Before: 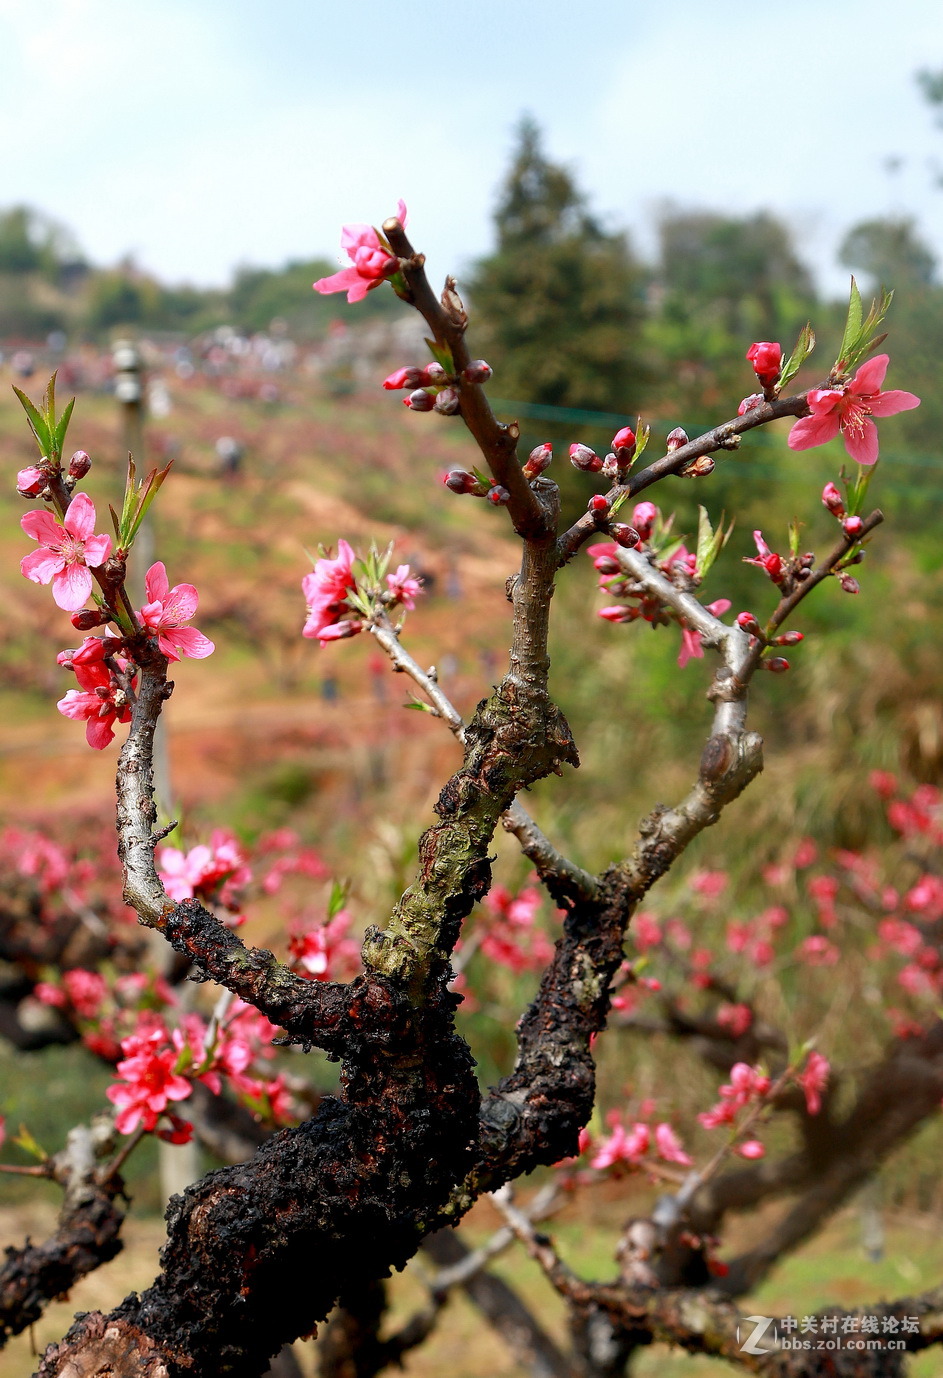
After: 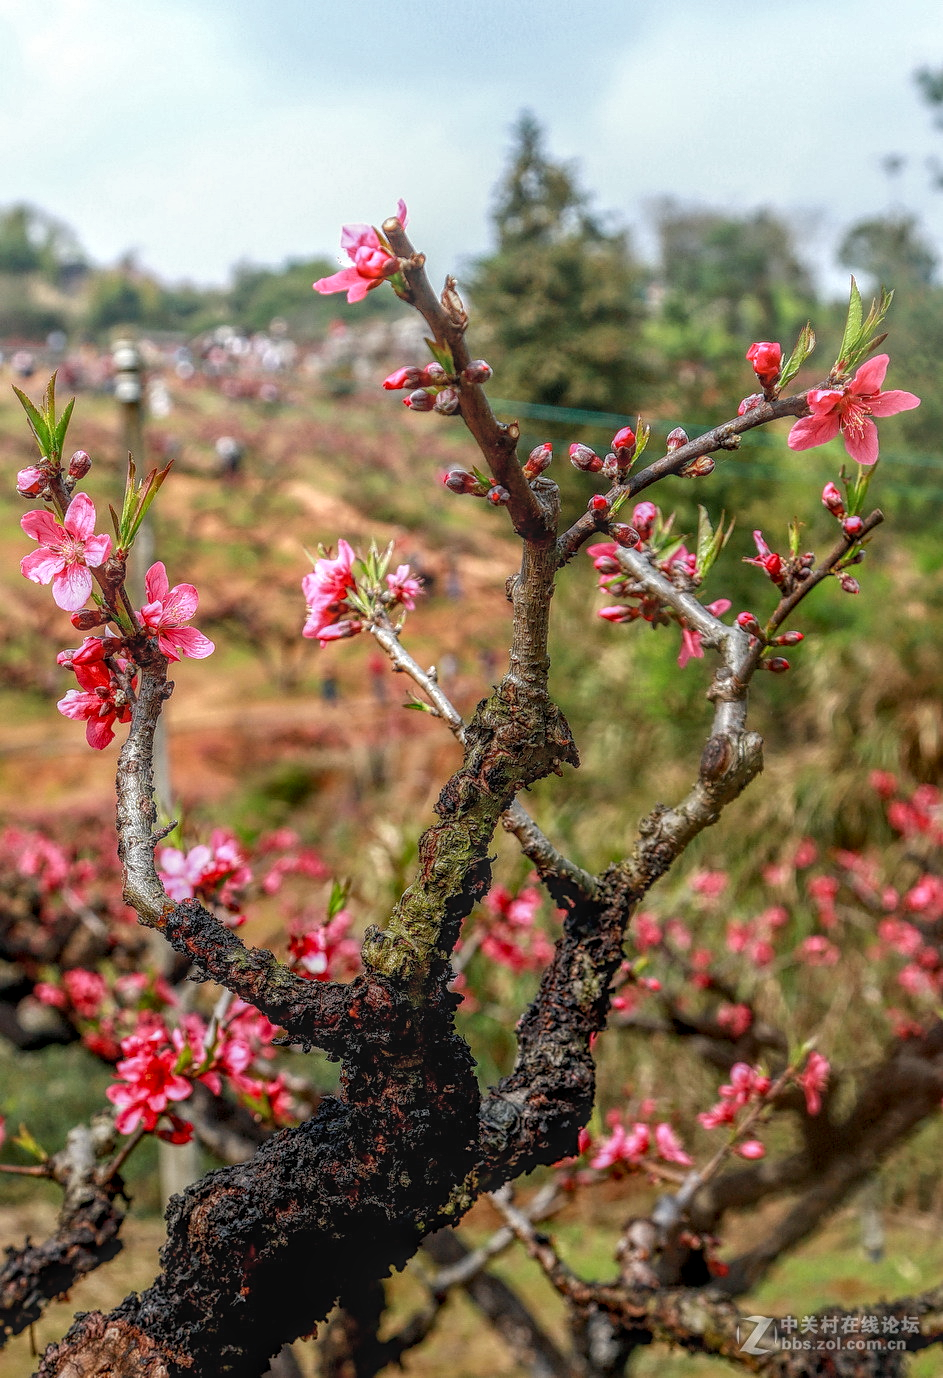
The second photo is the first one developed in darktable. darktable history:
sharpen: amount 0.206
local contrast: highlights 4%, shadows 2%, detail 200%, midtone range 0.245
